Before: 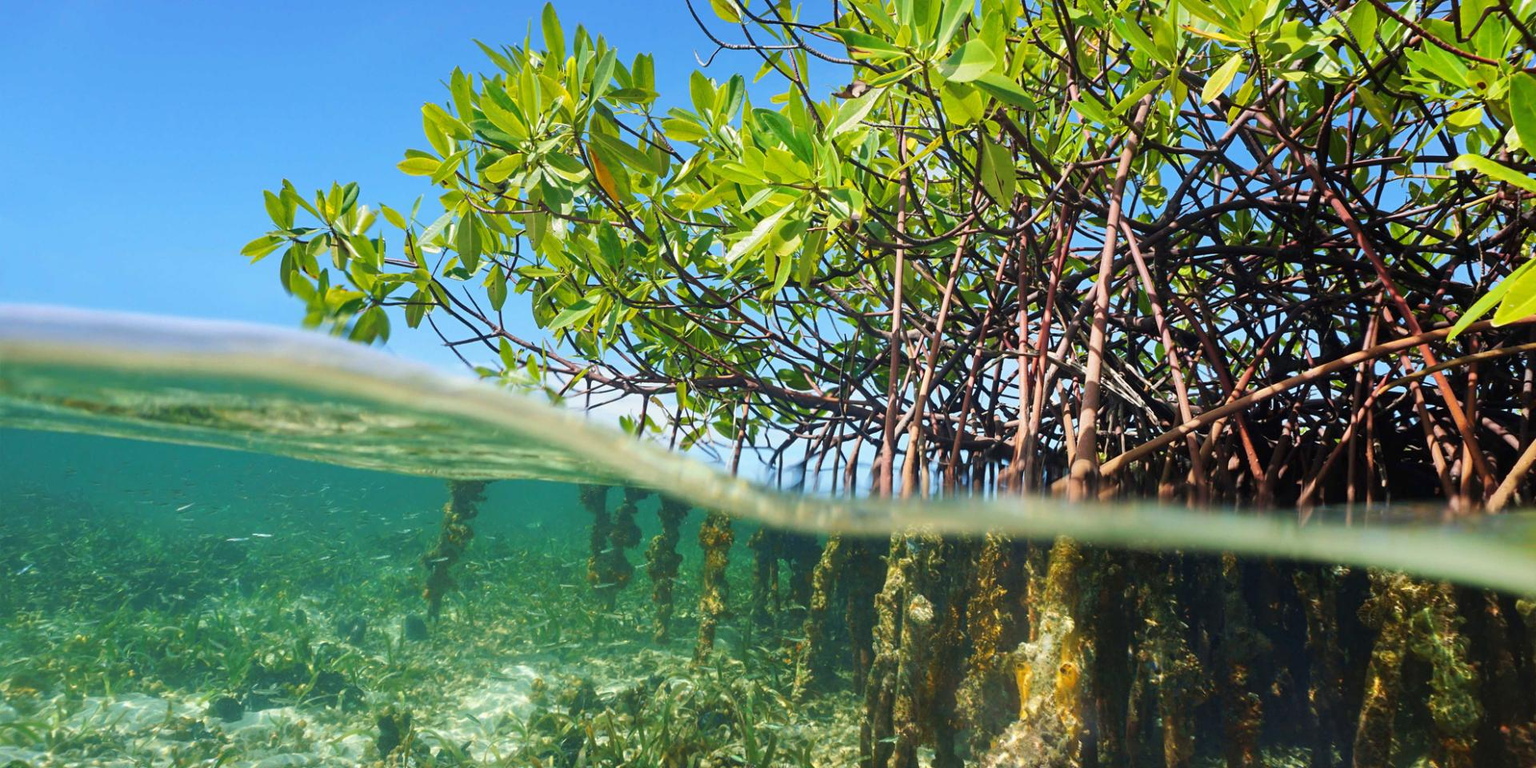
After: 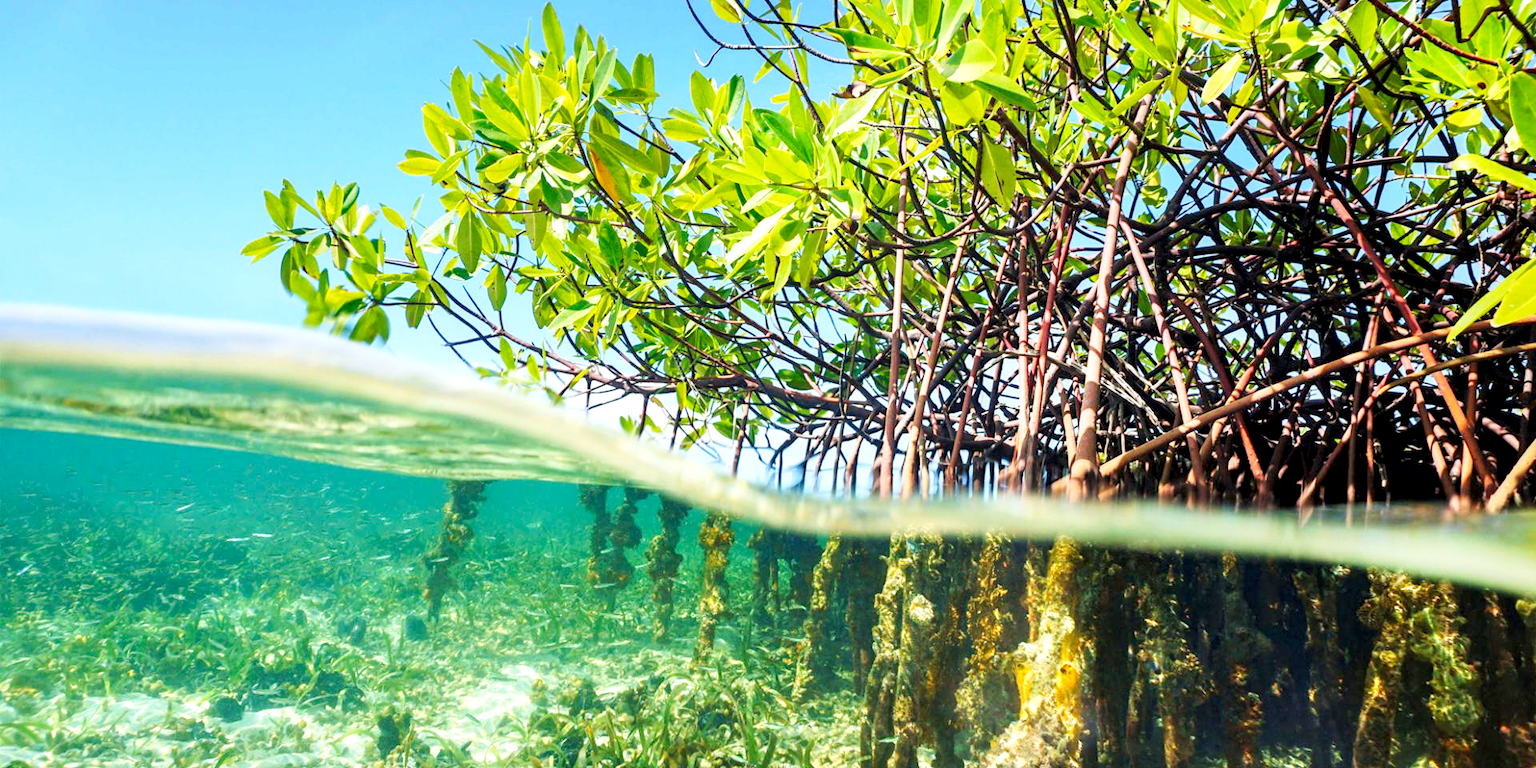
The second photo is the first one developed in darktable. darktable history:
base curve: curves: ch0 [(0, 0) (0.005, 0.002) (0.15, 0.3) (0.4, 0.7) (0.75, 0.95) (1, 1)], preserve colors none
contrast brightness saturation: contrast 0.032, brightness 0.067, saturation 0.124
local contrast: highlights 26%, shadows 73%, midtone range 0.748
